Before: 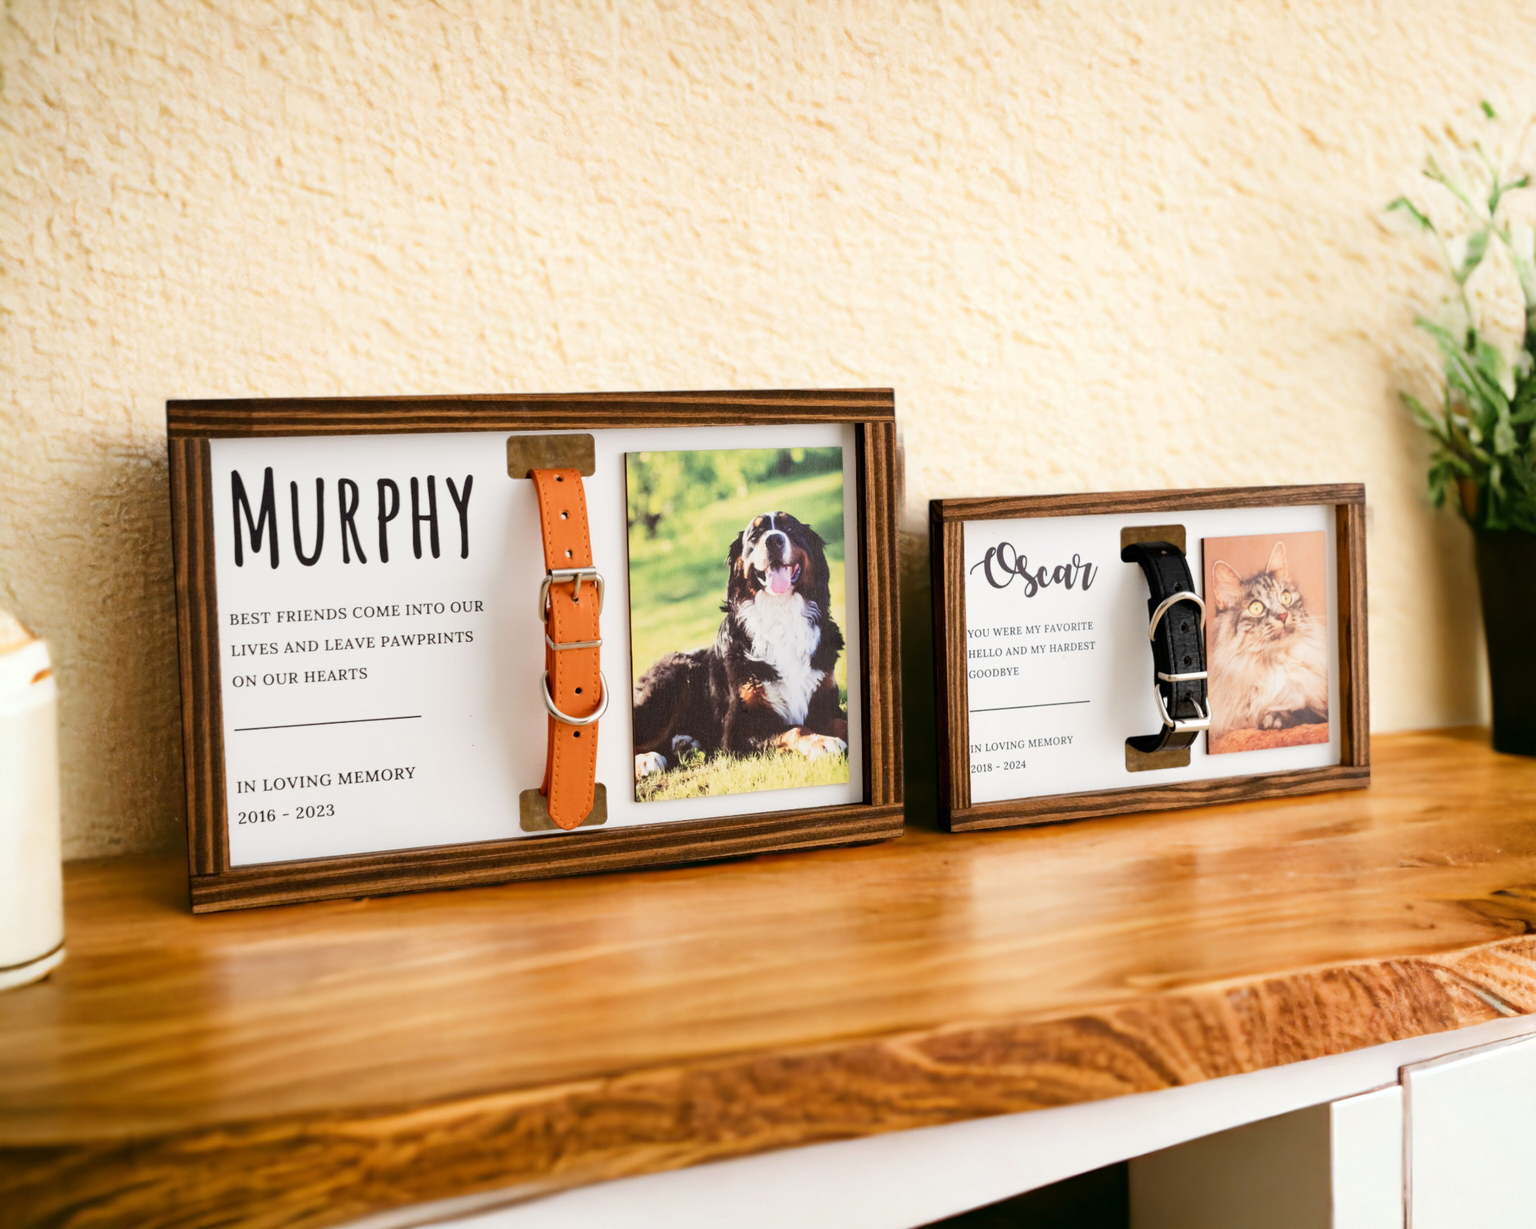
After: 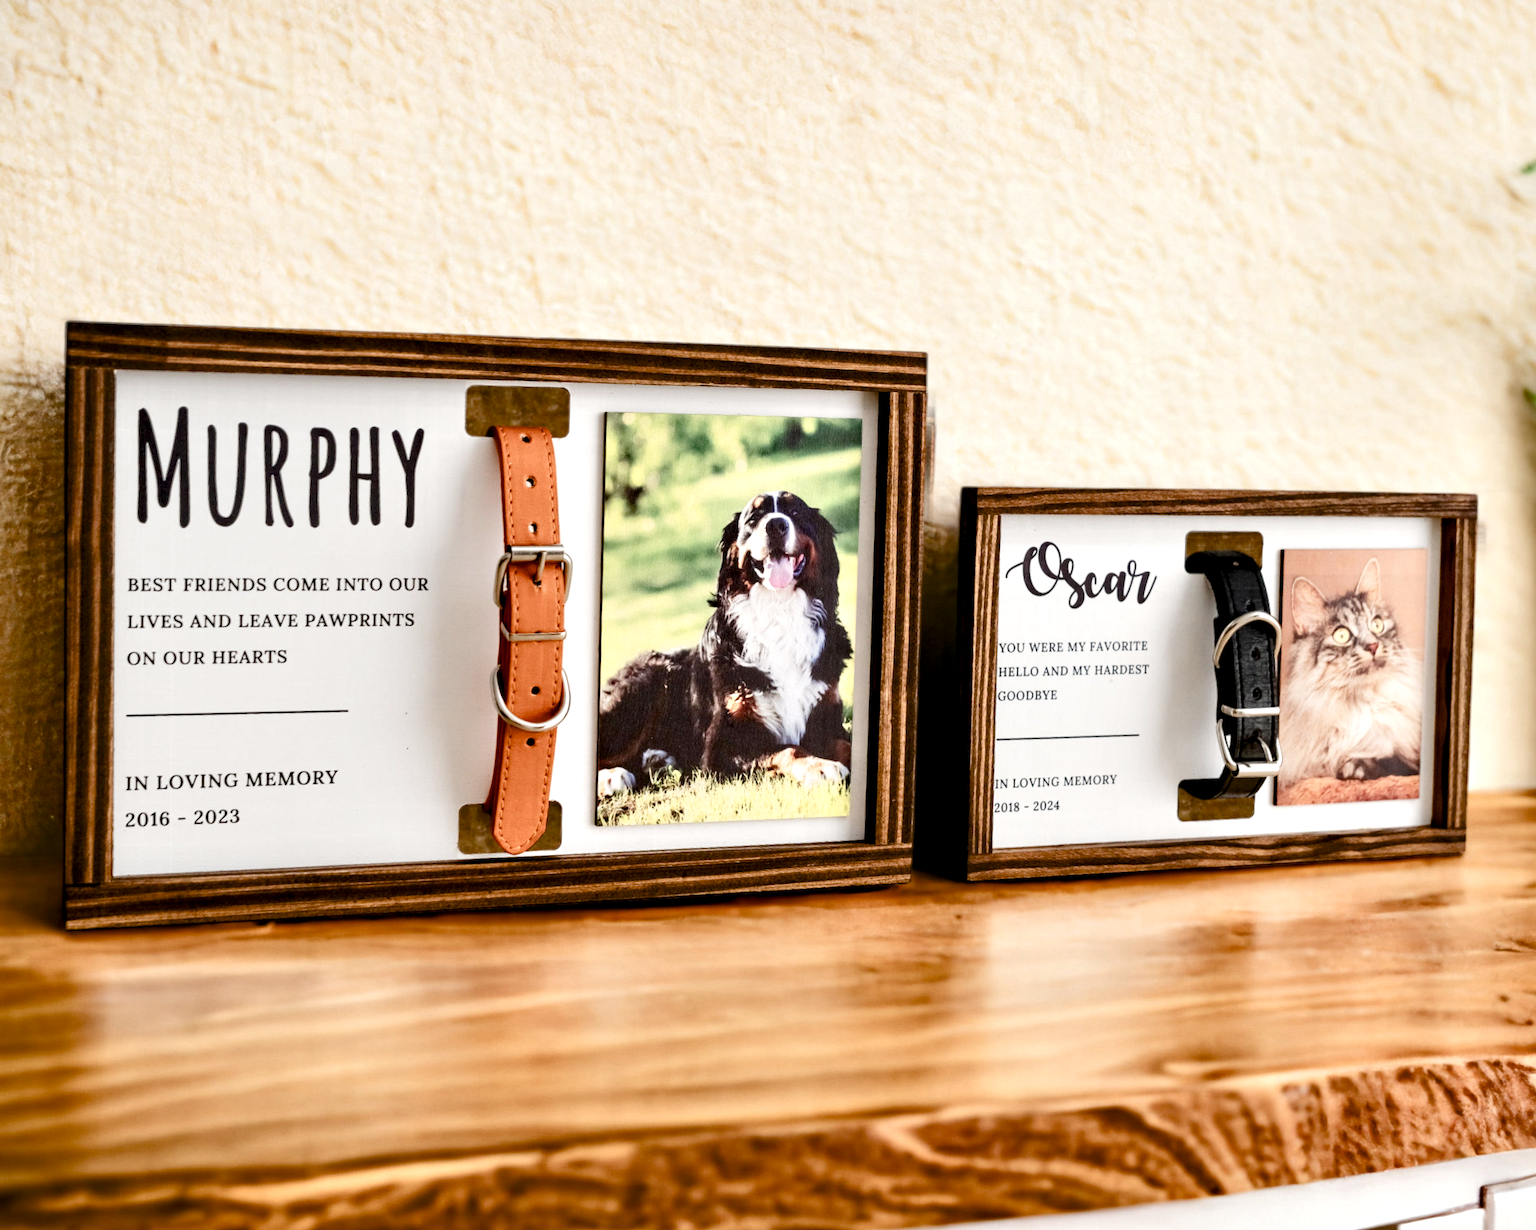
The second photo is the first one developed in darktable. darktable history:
contrast equalizer: y [[0.601, 0.6, 0.598, 0.598, 0.6, 0.601], [0.5 ×6], [0.5 ×6], [0 ×6], [0 ×6]]
crop and rotate: angle -3.03°, left 5.259%, top 5.187%, right 4.756%, bottom 4.736%
color balance rgb: perceptual saturation grading › global saturation 0.806%, perceptual saturation grading › highlights -24.821%, perceptual saturation grading › shadows 29.861%, global vibrance 6.817%, saturation formula JzAzBz (2021)
